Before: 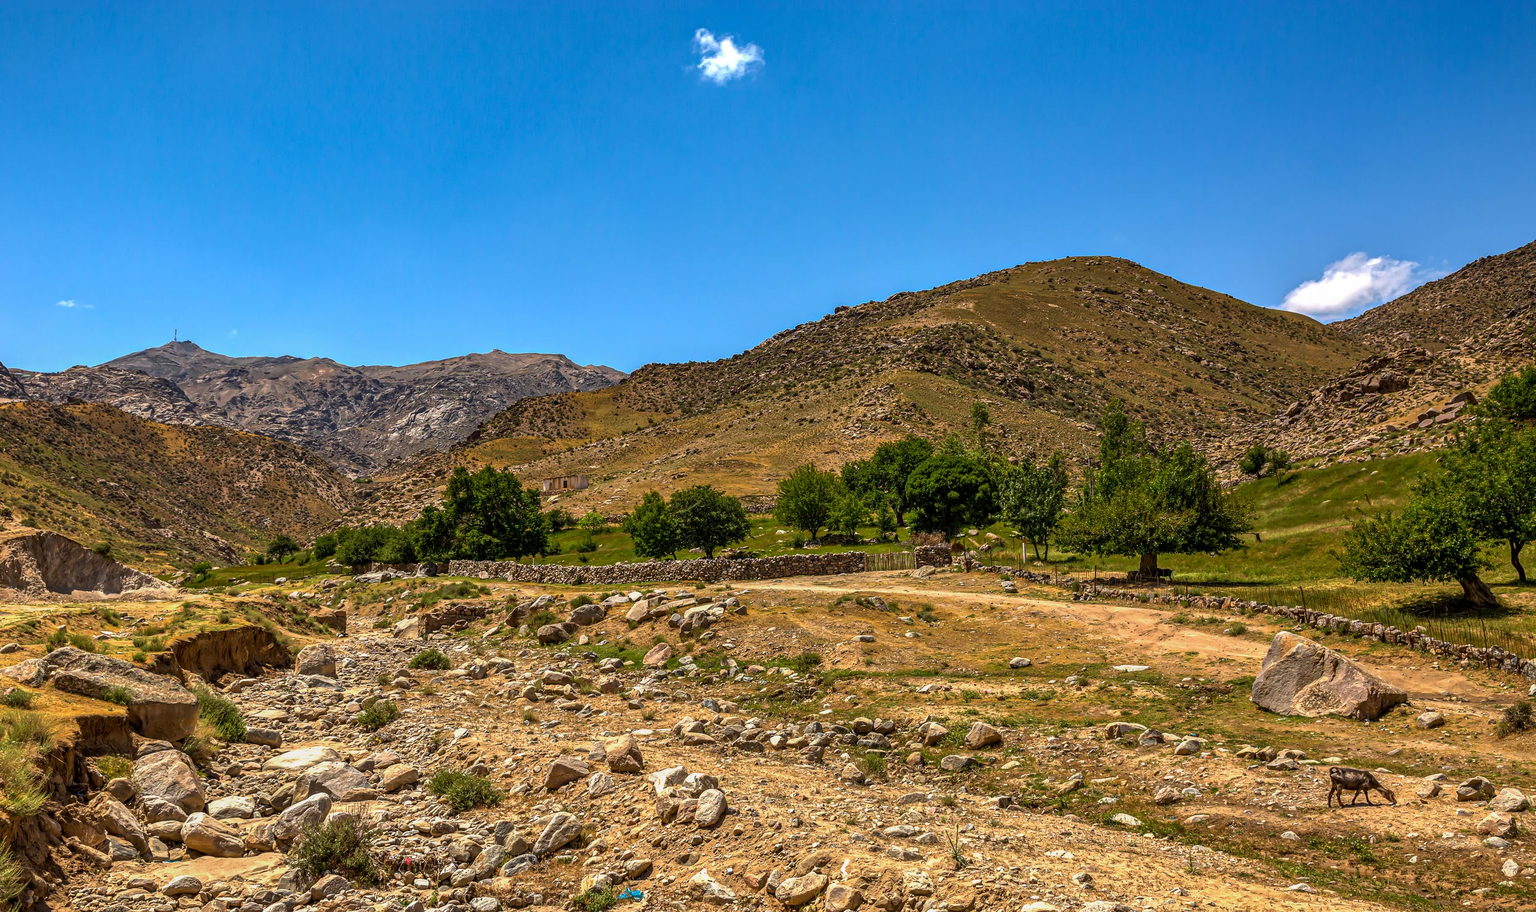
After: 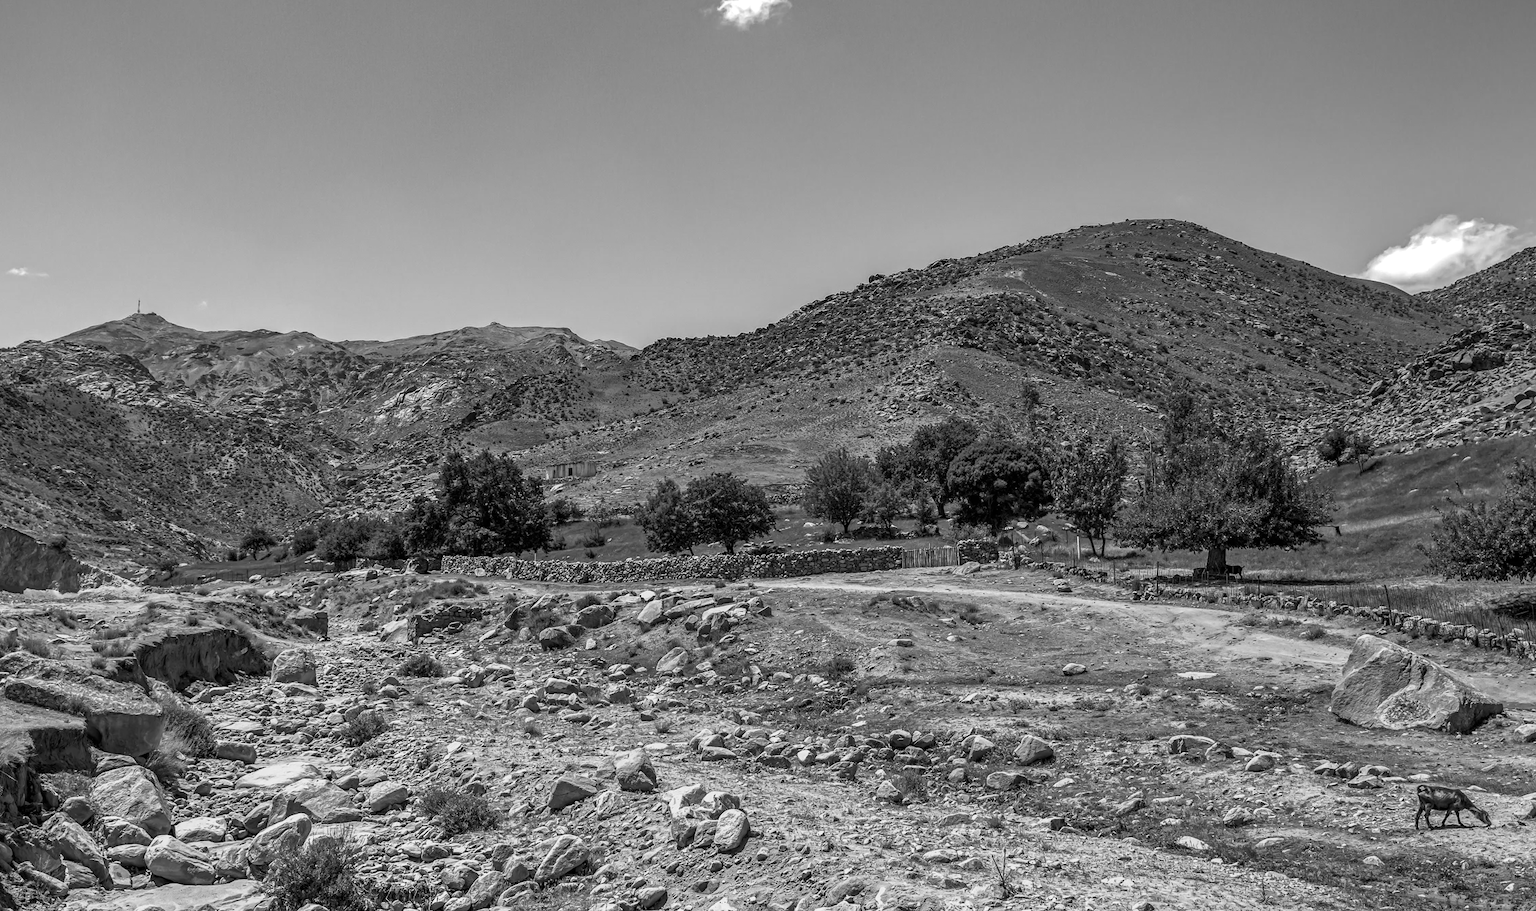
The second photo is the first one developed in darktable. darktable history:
color balance: mode lift, gamma, gain (sRGB)
exposure: exposure 0.191 EV, compensate highlight preservation false
monochrome: a 14.95, b -89.96
crop: left 3.305%, top 6.436%, right 6.389%, bottom 3.258%
